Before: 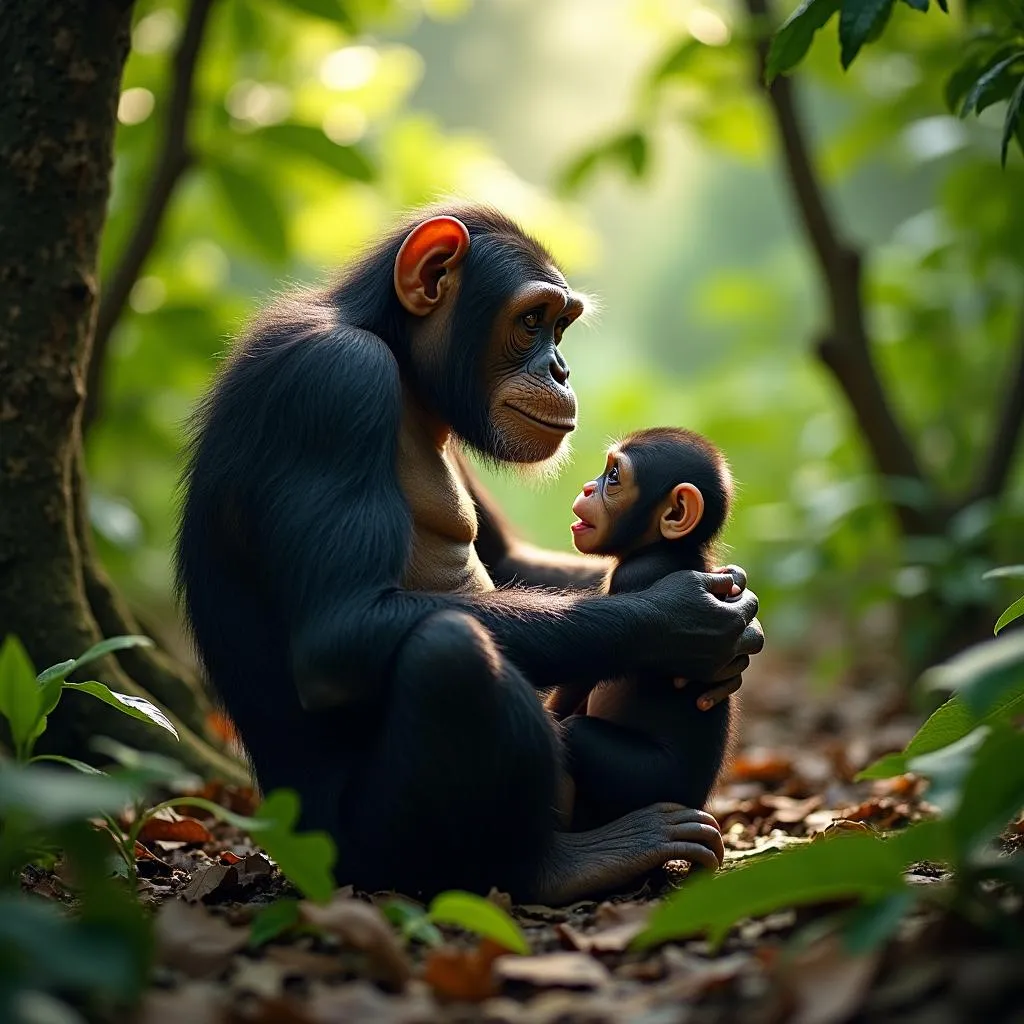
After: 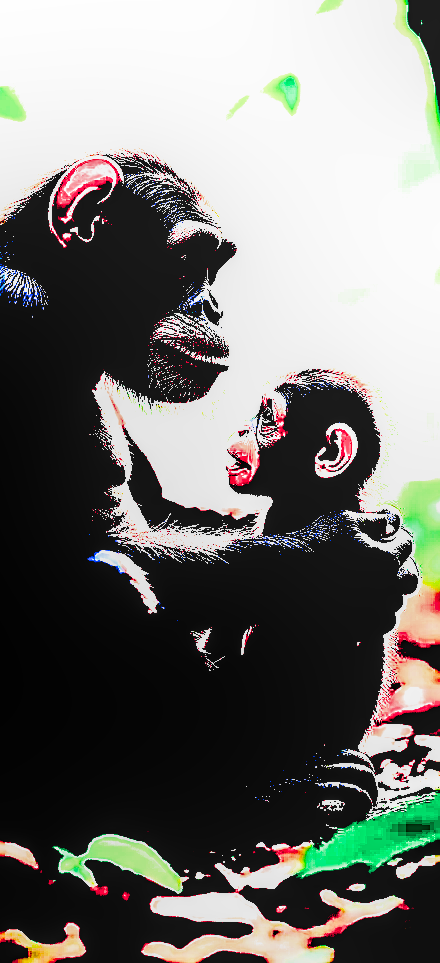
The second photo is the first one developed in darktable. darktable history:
local contrast: on, module defaults
crop: left 33.818%, top 5.931%, right 23.124%
contrast brightness saturation: saturation 0.176
filmic rgb: middle gray luminance 29%, black relative exposure -10.35 EV, white relative exposure 5.5 EV, target black luminance 0%, hardness 3.95, latitude 2.89%, contrast 1.13, highlights saturation mix 5.52%, shadows ↔ highlights balance 15.91%
sharpen: on, module defaults
color balance rgb: perceptual saturation grading › global saturation 25.678%
exposure: black level correction 0.1, exposure 3.058 EV, compensate highlight preservation false
